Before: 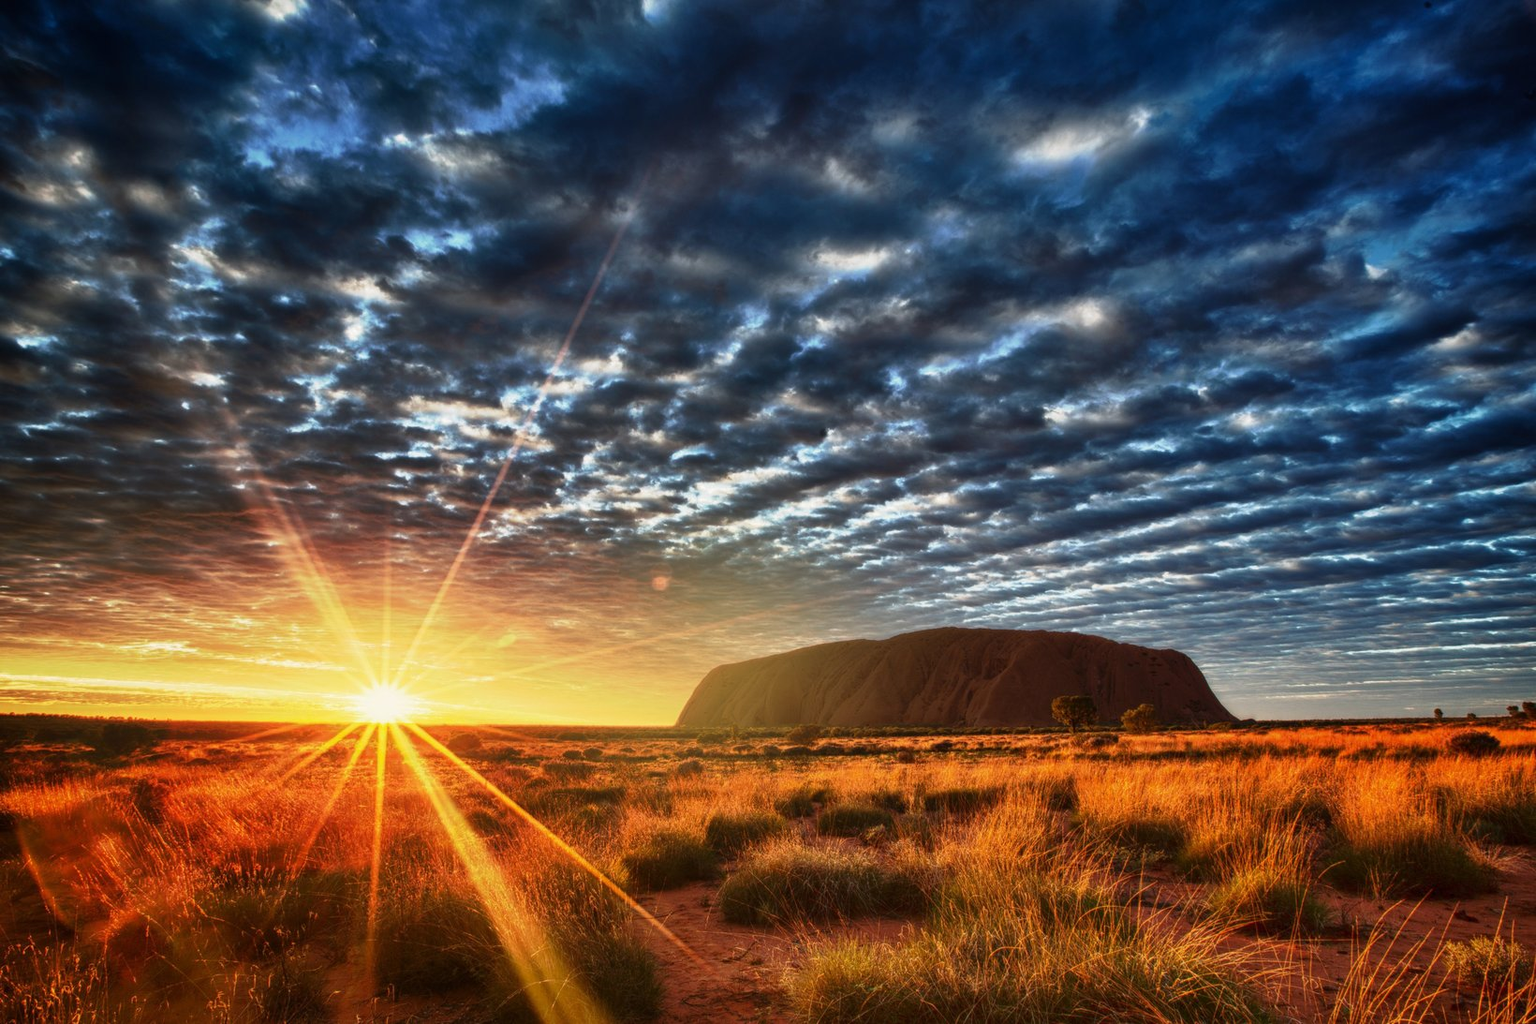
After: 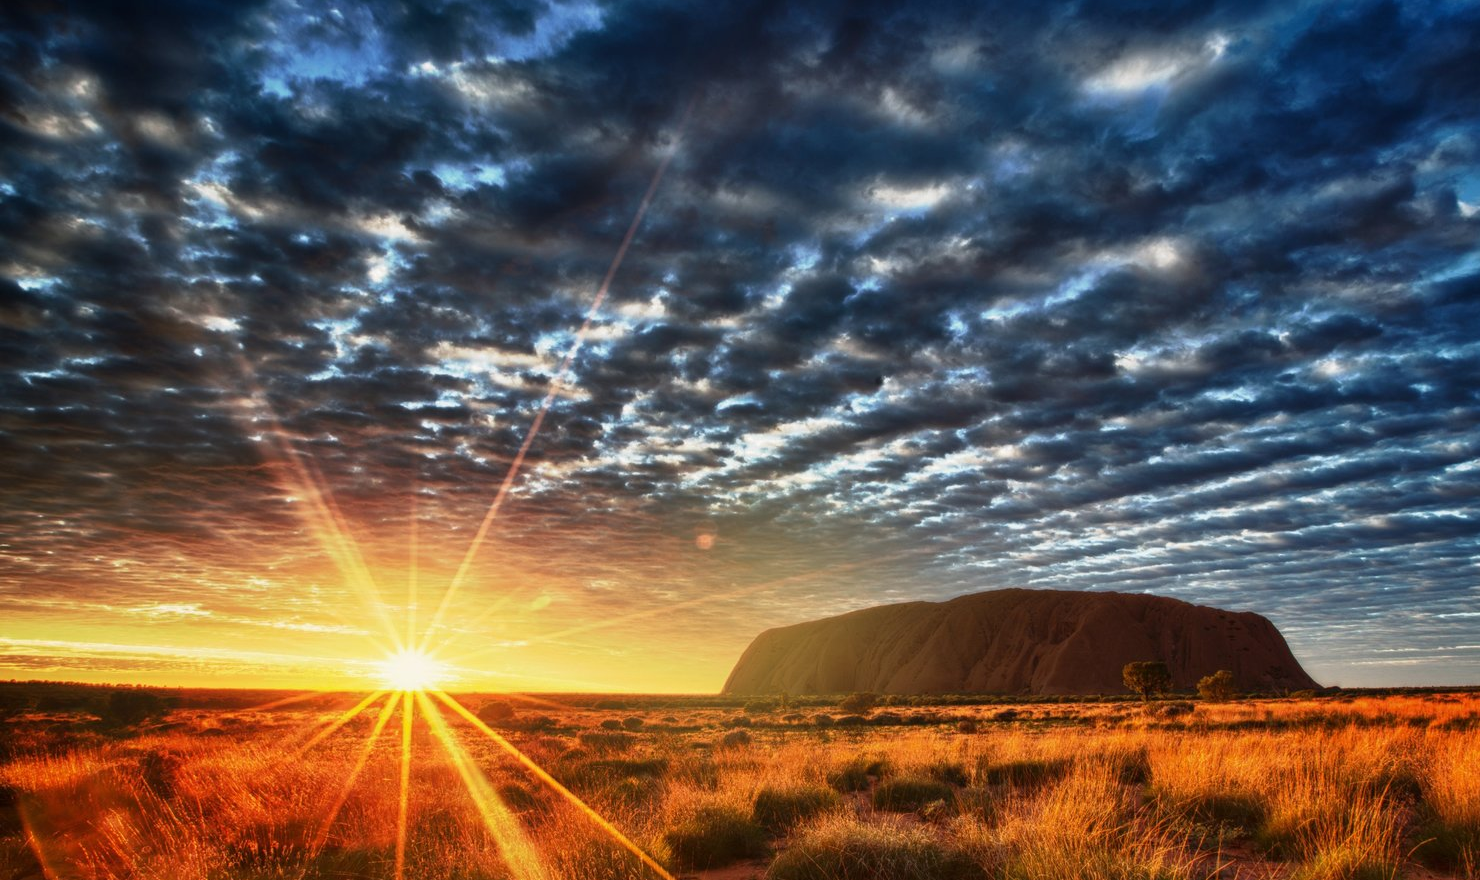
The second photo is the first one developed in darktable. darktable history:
crop: top 7.49%, right 9.717%, bottom 11.943%
exposure: compensate highlight preservation false
